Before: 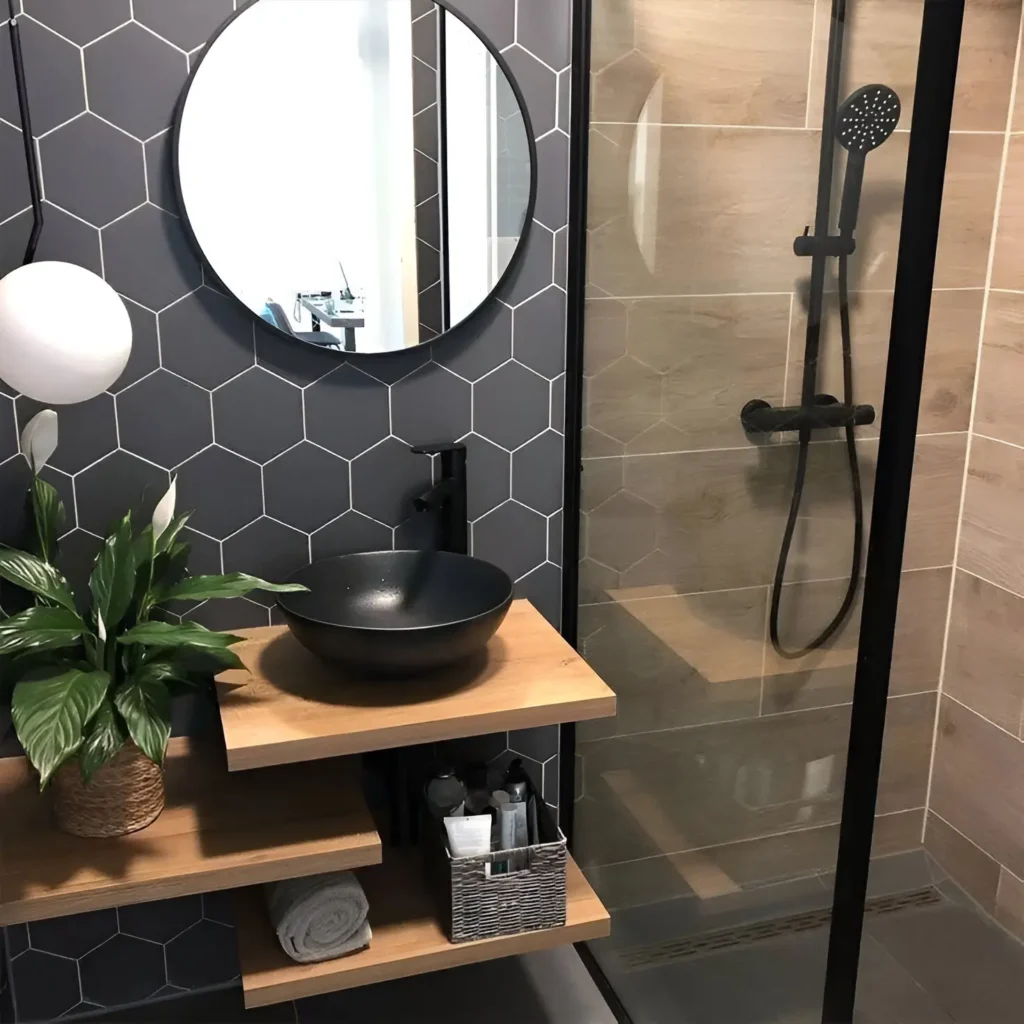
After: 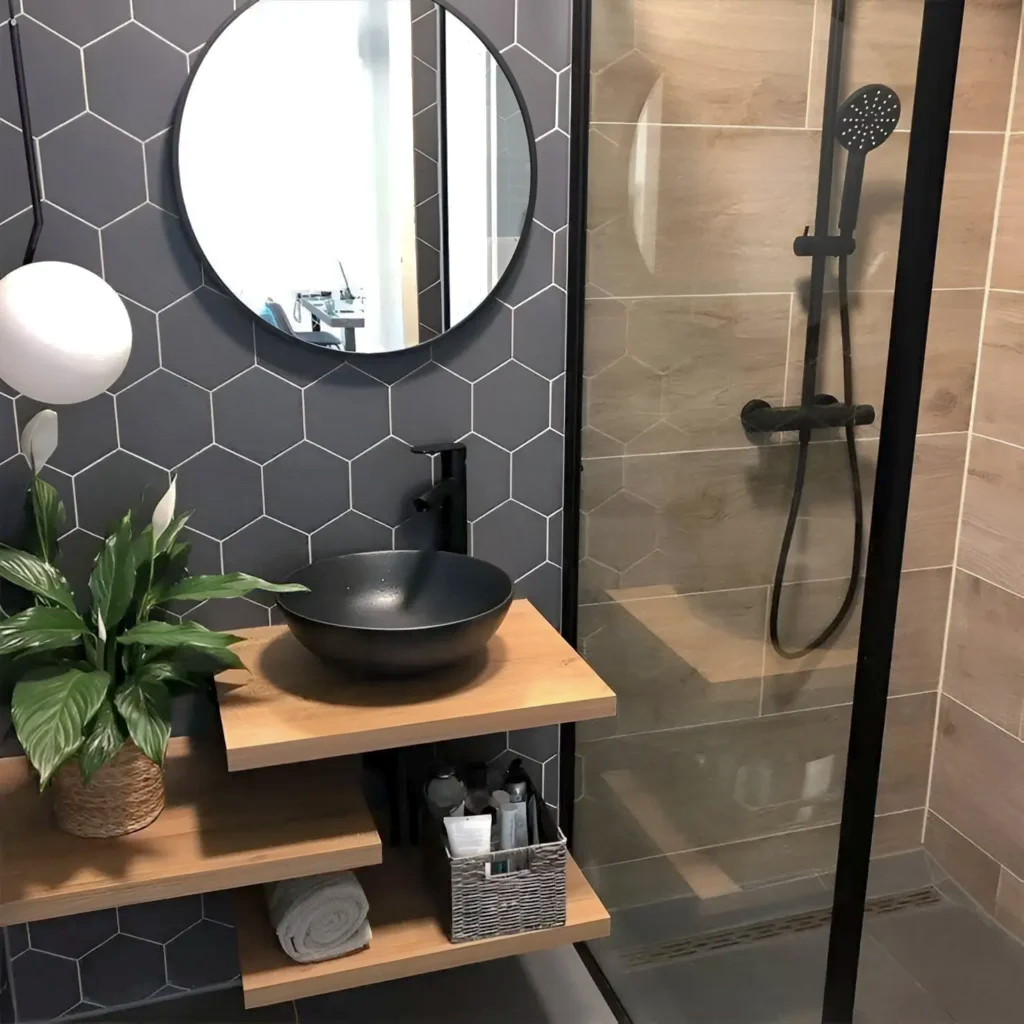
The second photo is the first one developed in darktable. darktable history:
local contrast: mode bilateral grid, contrast 20, coarseness 50, detail 120%, midtone range 0.2
shadows and highlights: on, module defaults
